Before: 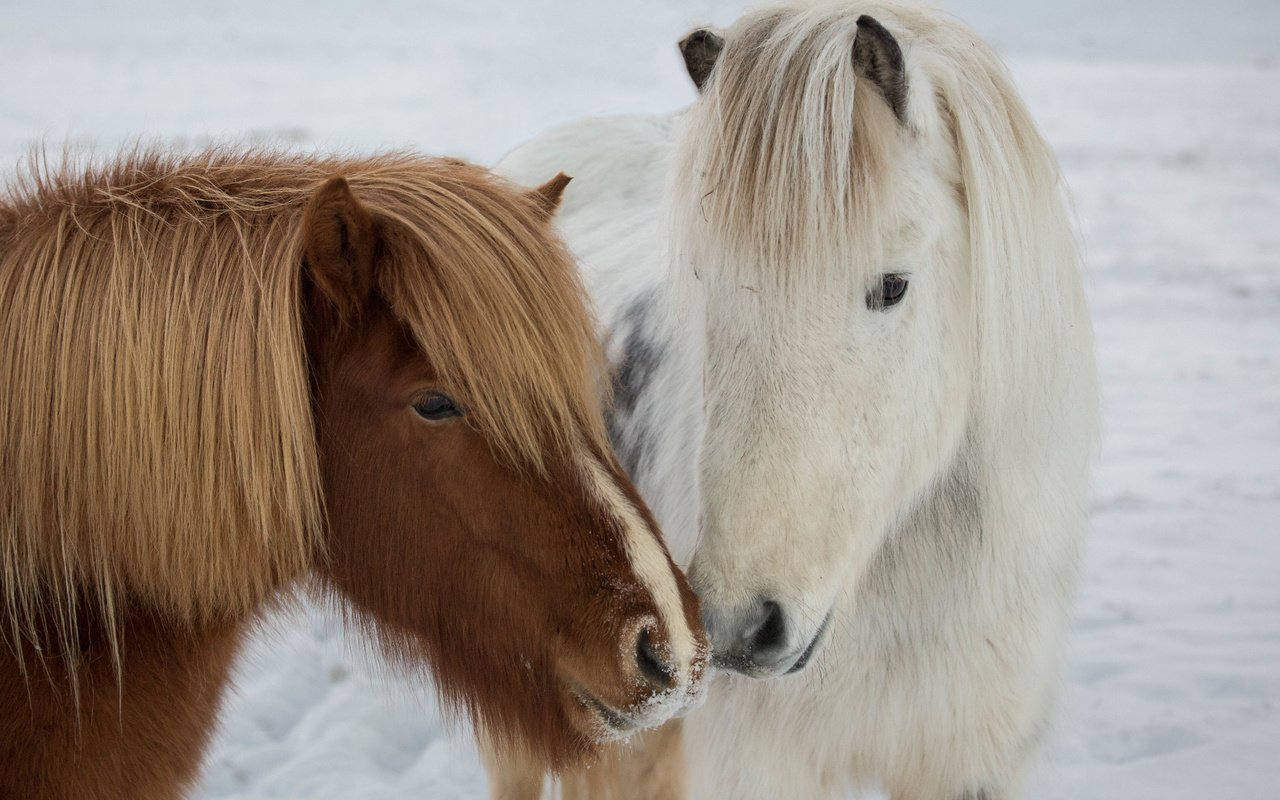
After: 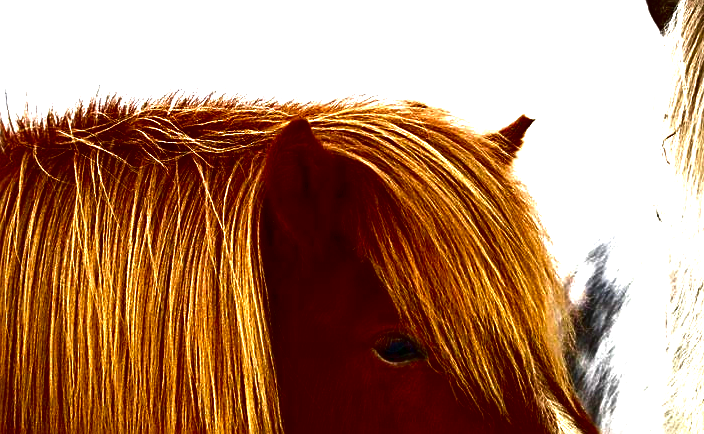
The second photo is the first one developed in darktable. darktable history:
exposure: black level correction 0, exposure 1.609 EV, compensate highlight preservation false
sharpen: on, module defaults
crop and rotate: left 3.032%, top 7.446%, right 41.922%, bottom 38.282%
contrast brightness saturation: brightness -0.993, saturation 0.997
